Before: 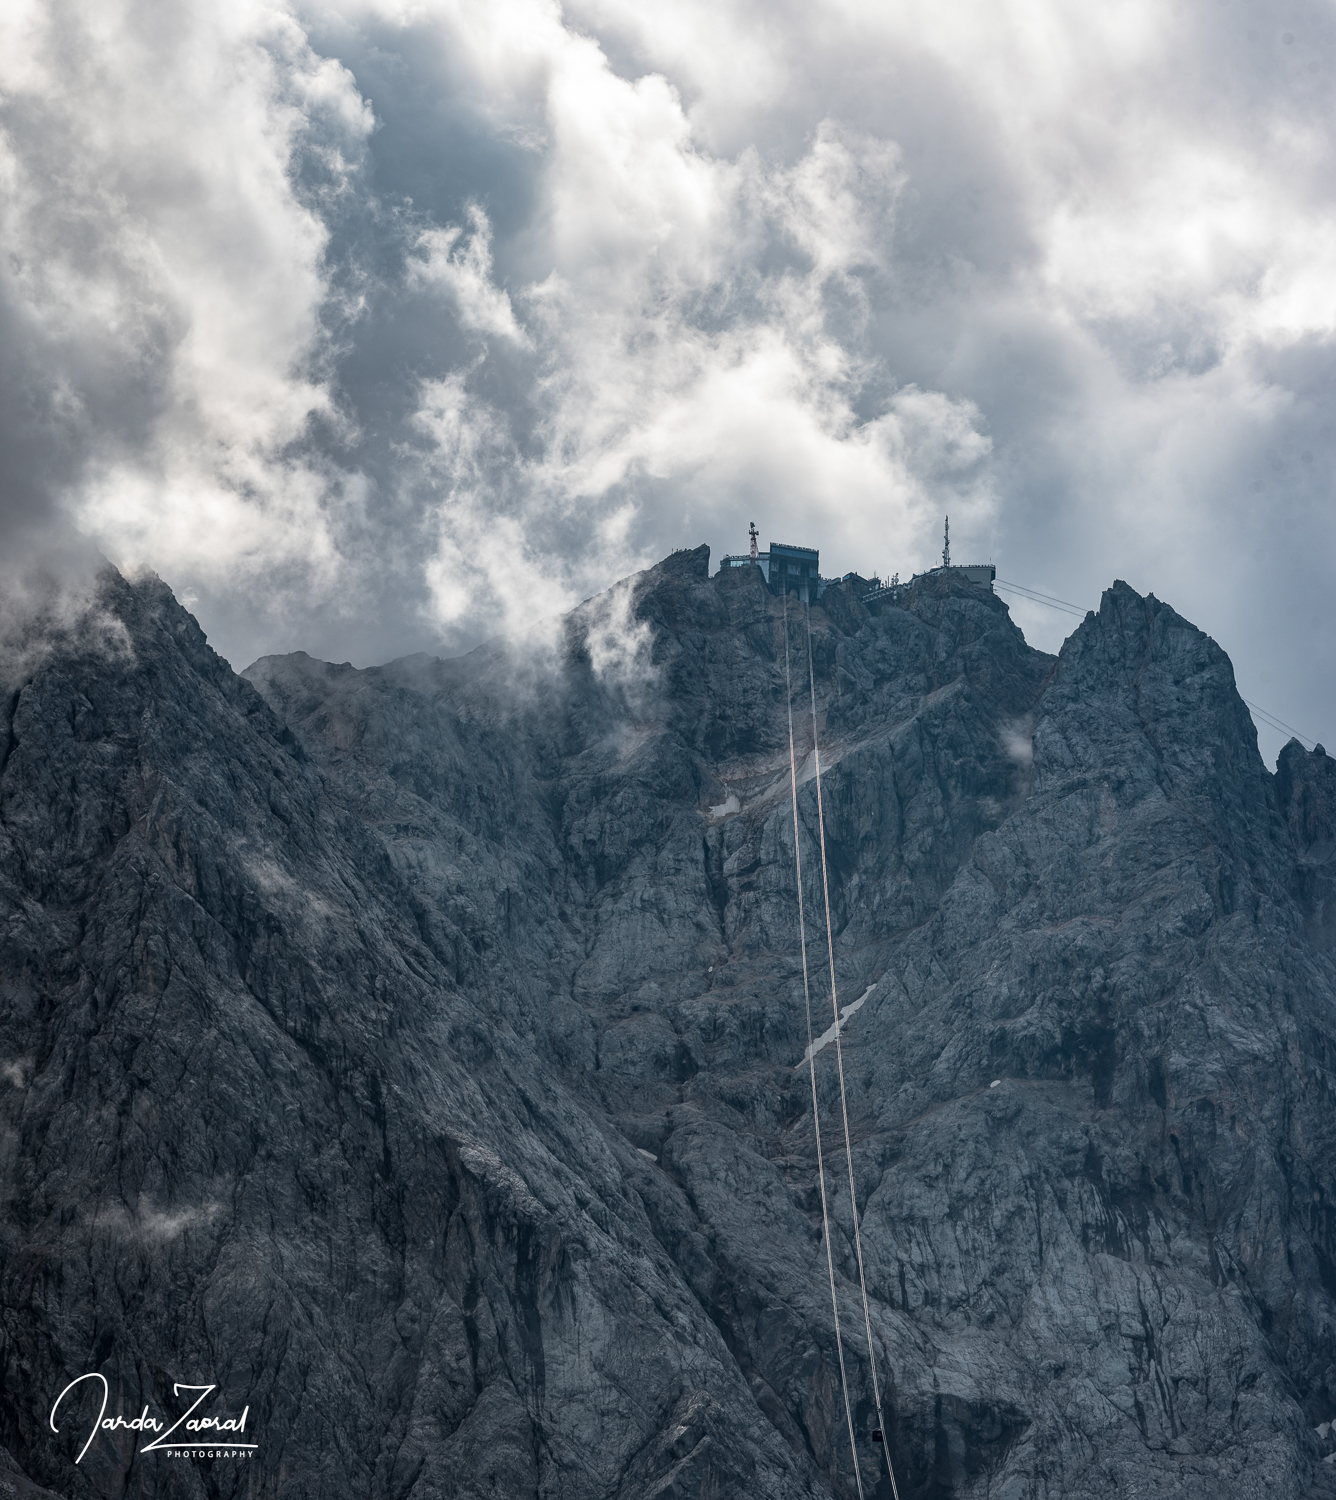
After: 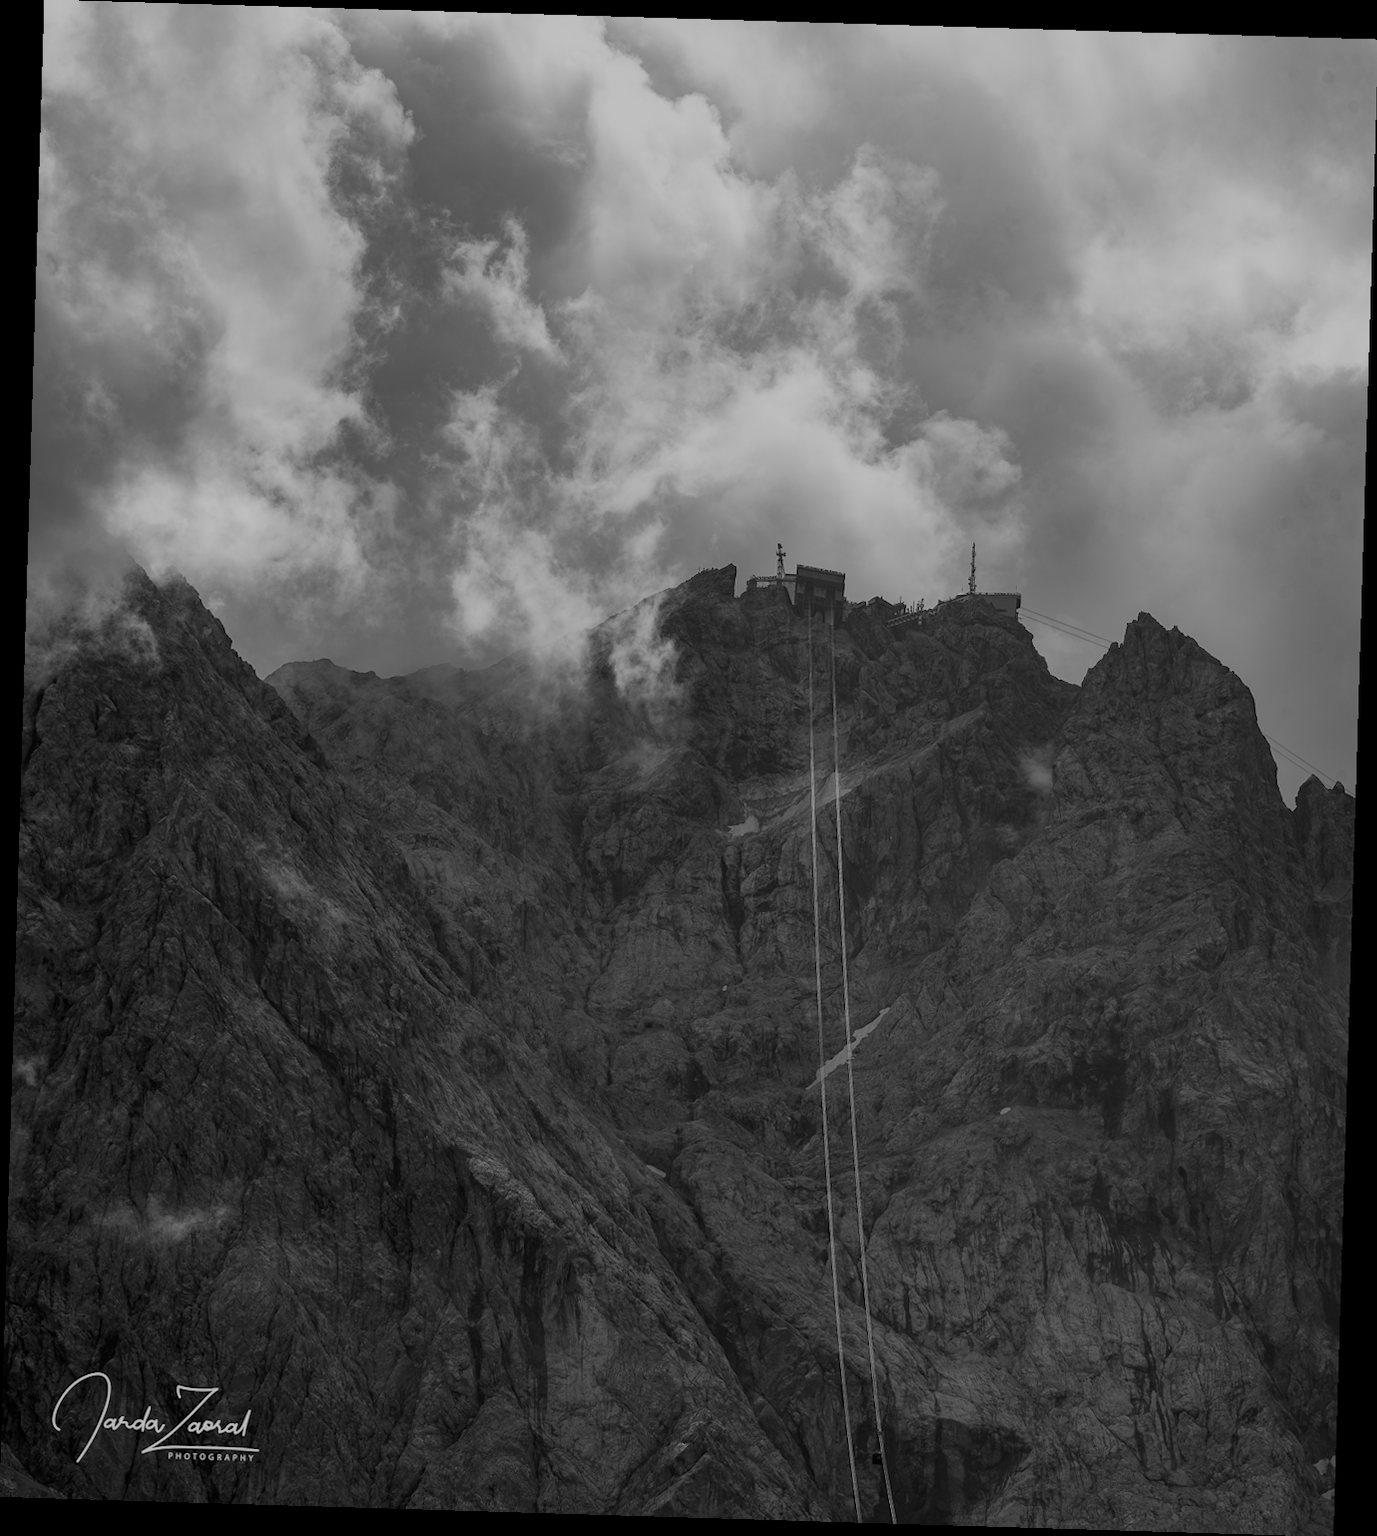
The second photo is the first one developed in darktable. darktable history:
monochrome: a 79.32, b 81.83, size 1.1
rotate and perspective: rotation 1.72°, automatic cropping off
